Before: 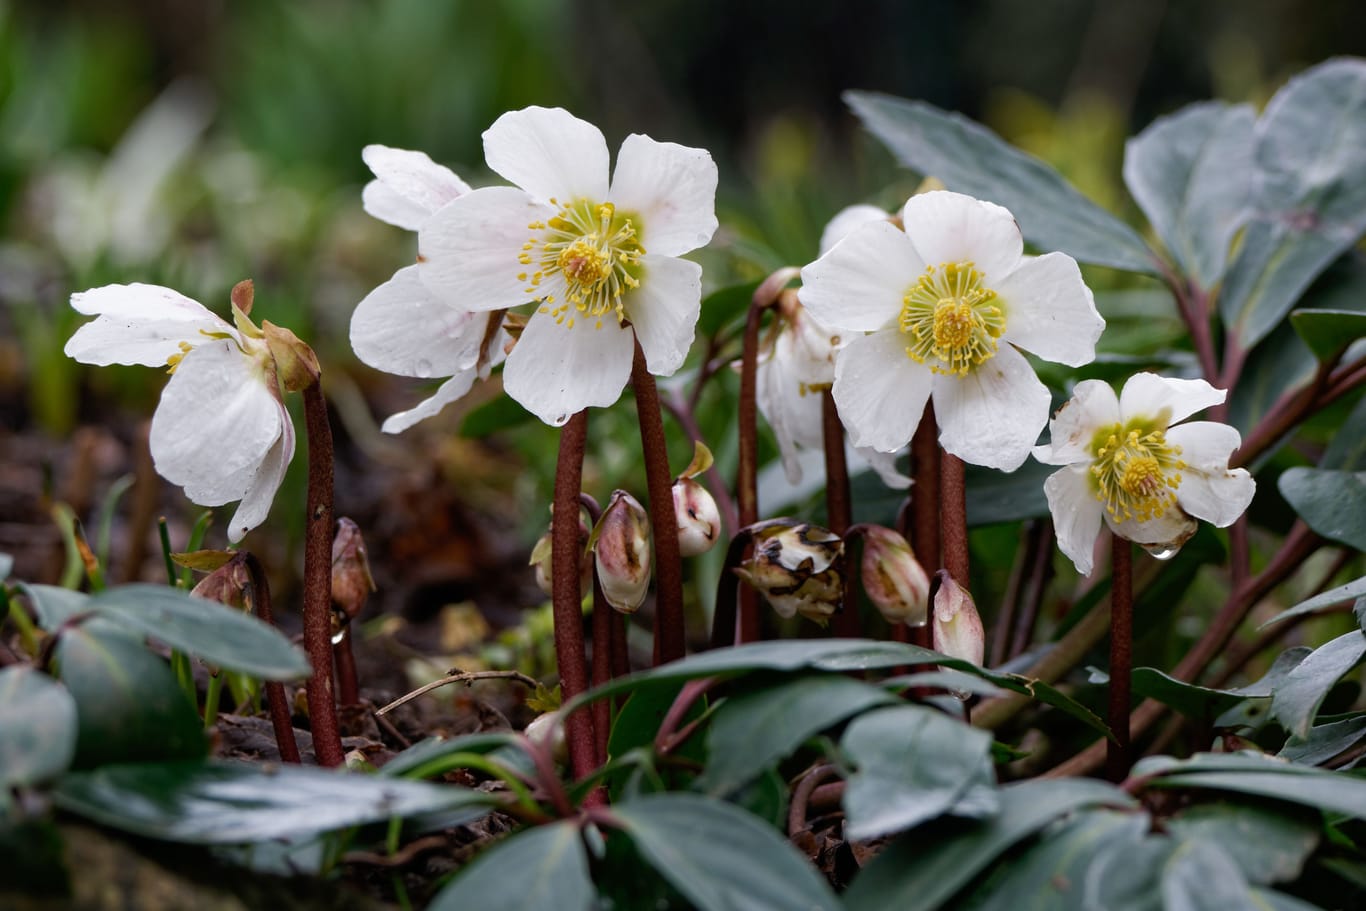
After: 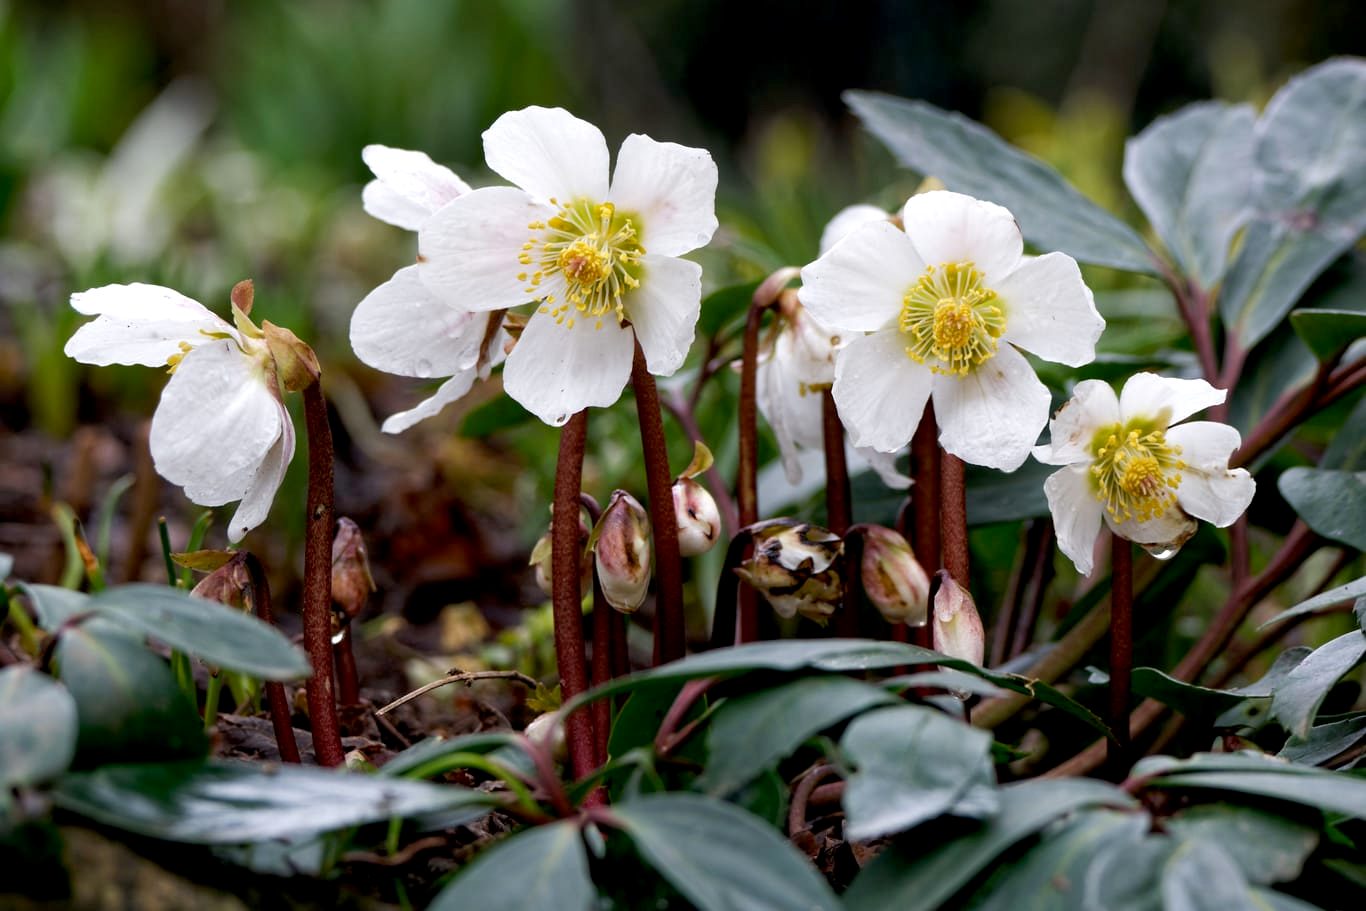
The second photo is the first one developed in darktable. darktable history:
exposure: black level correction 0.005, exposure 0.281 EV, compensate exposure bias true, compensate highlight preservation false
